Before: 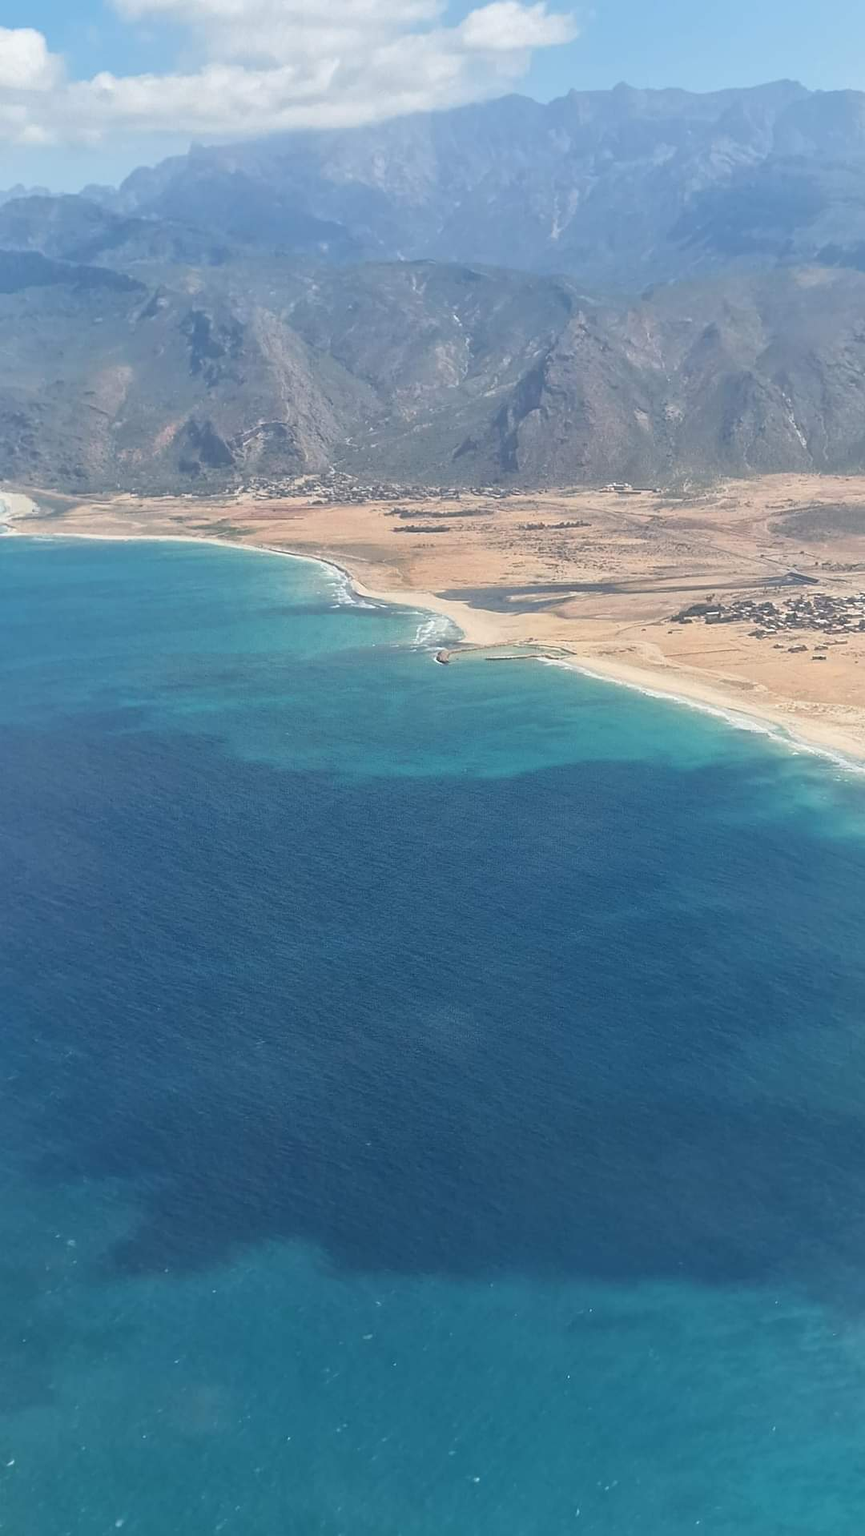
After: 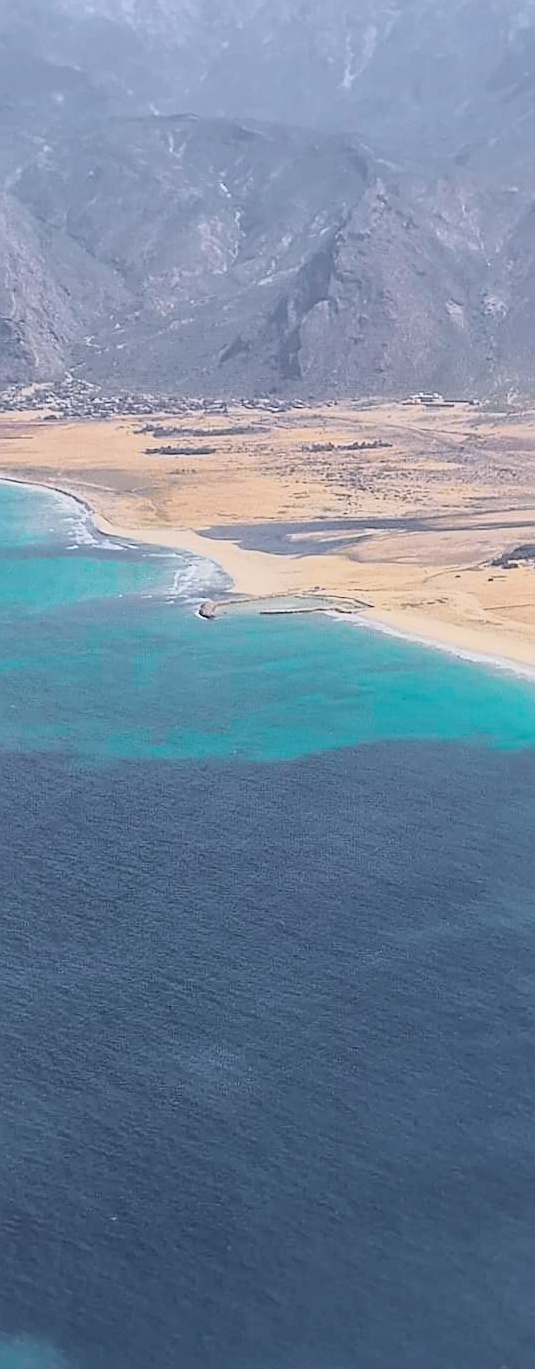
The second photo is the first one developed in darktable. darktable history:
crop: left 32.075%, top 10.976%, right 18.355%, bottom 17.596%
tone curve: curves: ch0 [(0.003, 0.003) (0.104, 0.069) (0.236, 0.218) (0.401, 0.443) (0.495, 0.55) (0.625, 0.67) (0.819, 0.841) (0.96, 0.899)]; ch1 [(0, 0) (0.161, 0.092) (0.37, 0.302) (0.424, 0.402) (0.45, 0.466) (0.495, 0.506) (0.573, 0.571) (0.638, 0.641) (0.751, 0.741) (1, 1)]; ch2 [(0, 0) (0.352, 0.403) (0.466, 0.443) (0.524, 0.501) (0.56, 0.556) (1, 1)], color space Lab, independent channels, preserve colors none
sharpen: on, module defaults
